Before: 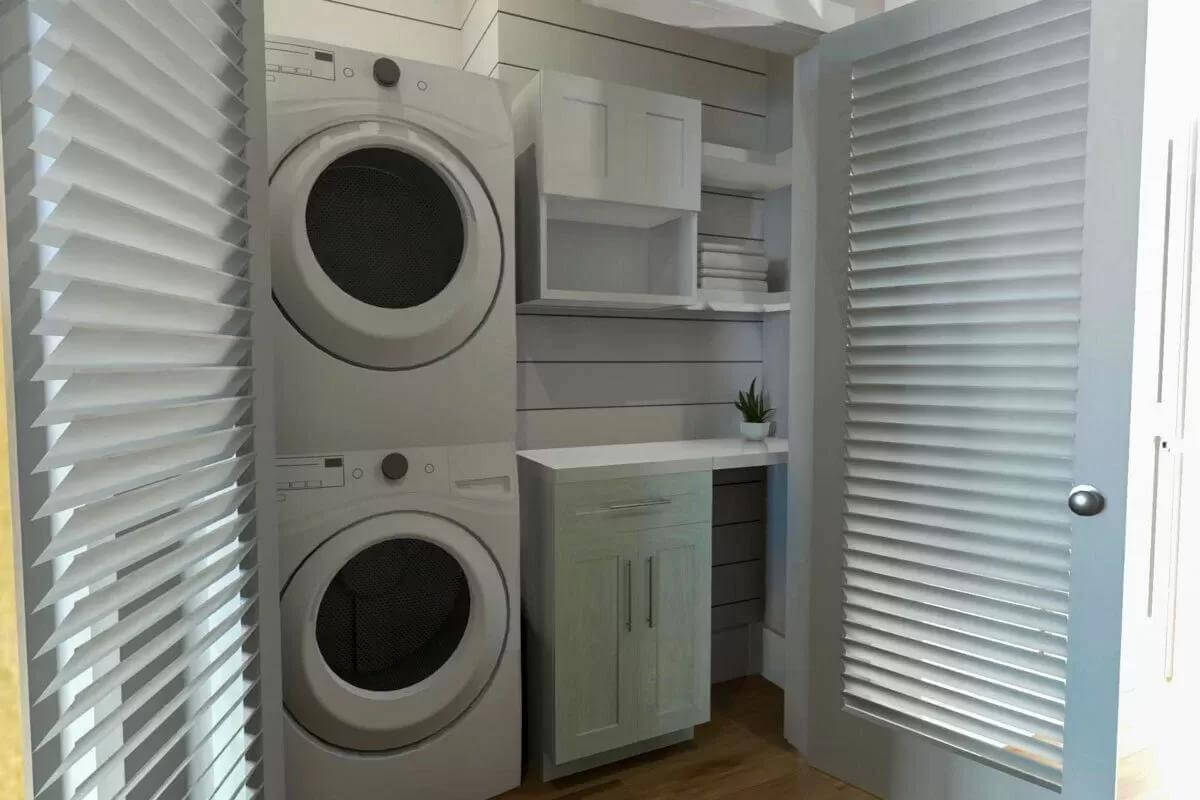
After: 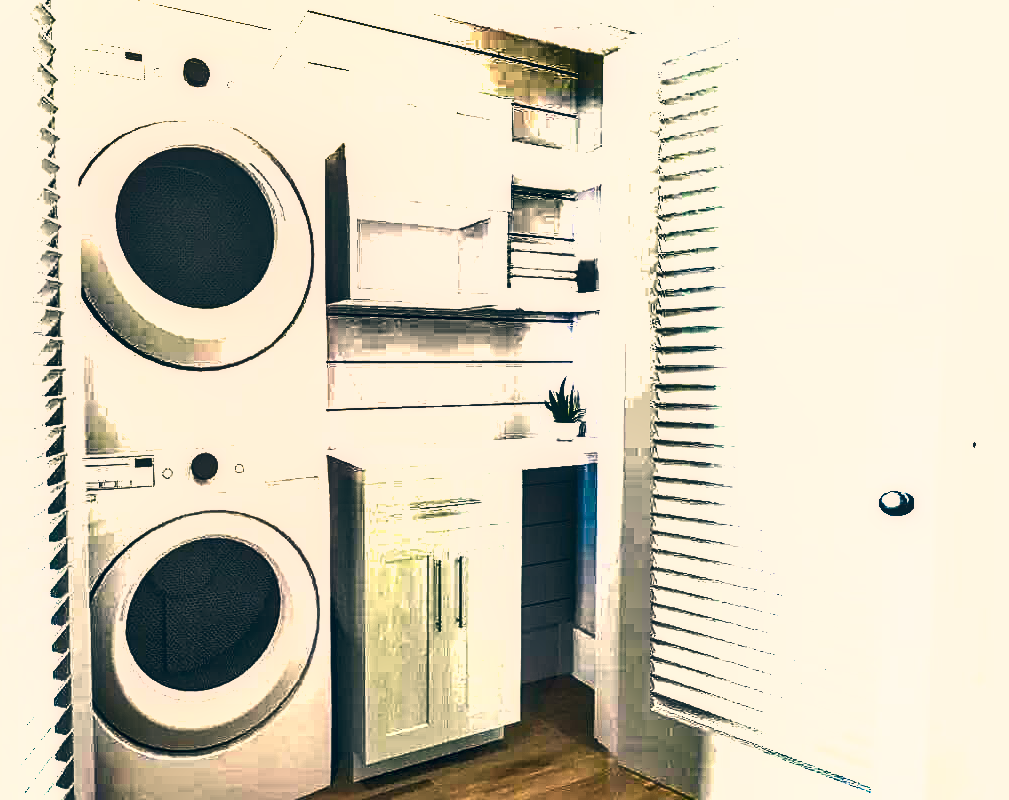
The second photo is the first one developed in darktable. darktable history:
color zones: curves: ch0 [(0.25, 0.5) (0.463, 0.627) (0.484, 0.637) (0.75, 0.5)], mix -128.75%
exposure: exposure 2.047 EV, compensate exposure bias true, compensate highlight preservation false
local contrast: on, module defaults
sharpen: on, module defaults
shadows and highlights: shadows 18.51, highlights -84.28, soften with gaussian
crop: left 15.891%
color correction: highlights a* 10.3, highlights b* 14.48, shadows a* -9.64, shadows b* -14.97
tone equalizer: -8 EV -1.04 EV, -7 EV -1.02 EV, -6 EV -0.845 EV, -5 EV -0.557 EV, -3 EV 0.586 EV, -2 EV 0.879 EV, -1 EV 0.995 EV, +0 EV 1.06 EV, edges refinement/feathering 500, mask exposure compensation -1.57 EV, preserve details no
